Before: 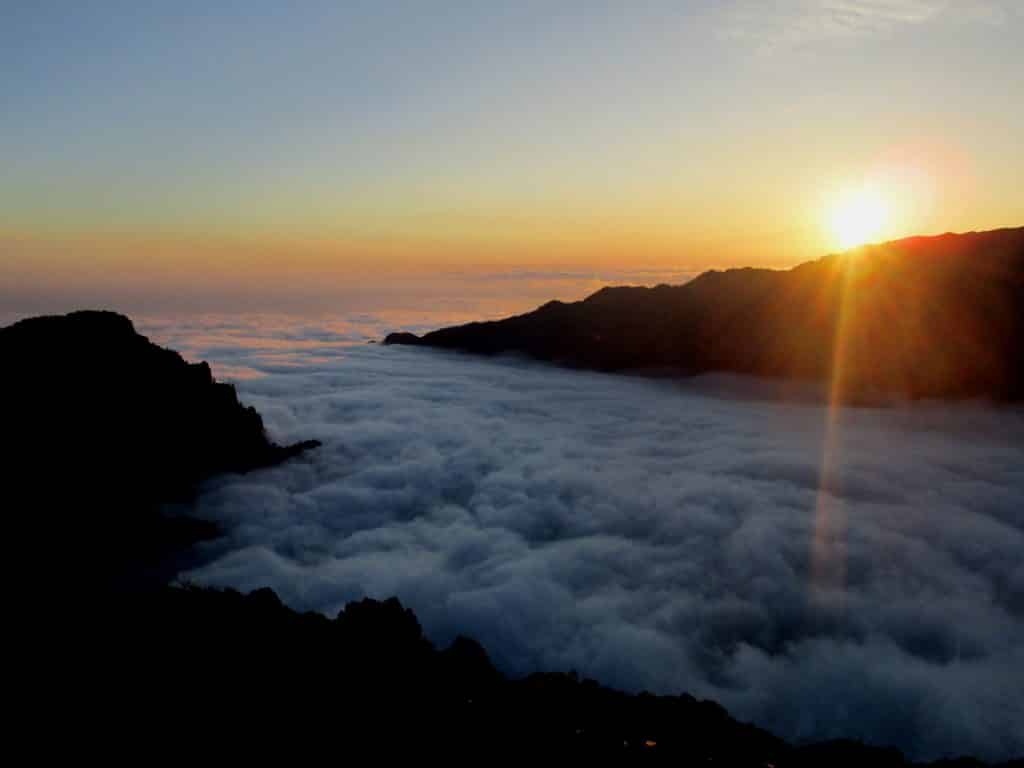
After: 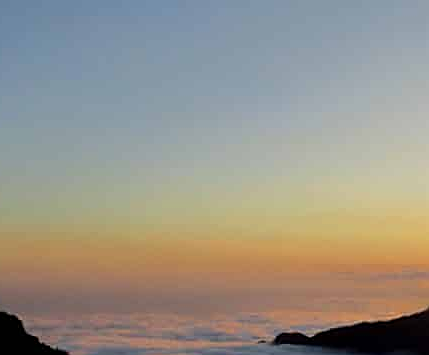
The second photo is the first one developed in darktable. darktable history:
exposure: compensate highlight preservation false
crop and rotate: left 10.817%, top 0.062%, right 47.194%, bottom 53.626%
sharpen: on, module defaults
